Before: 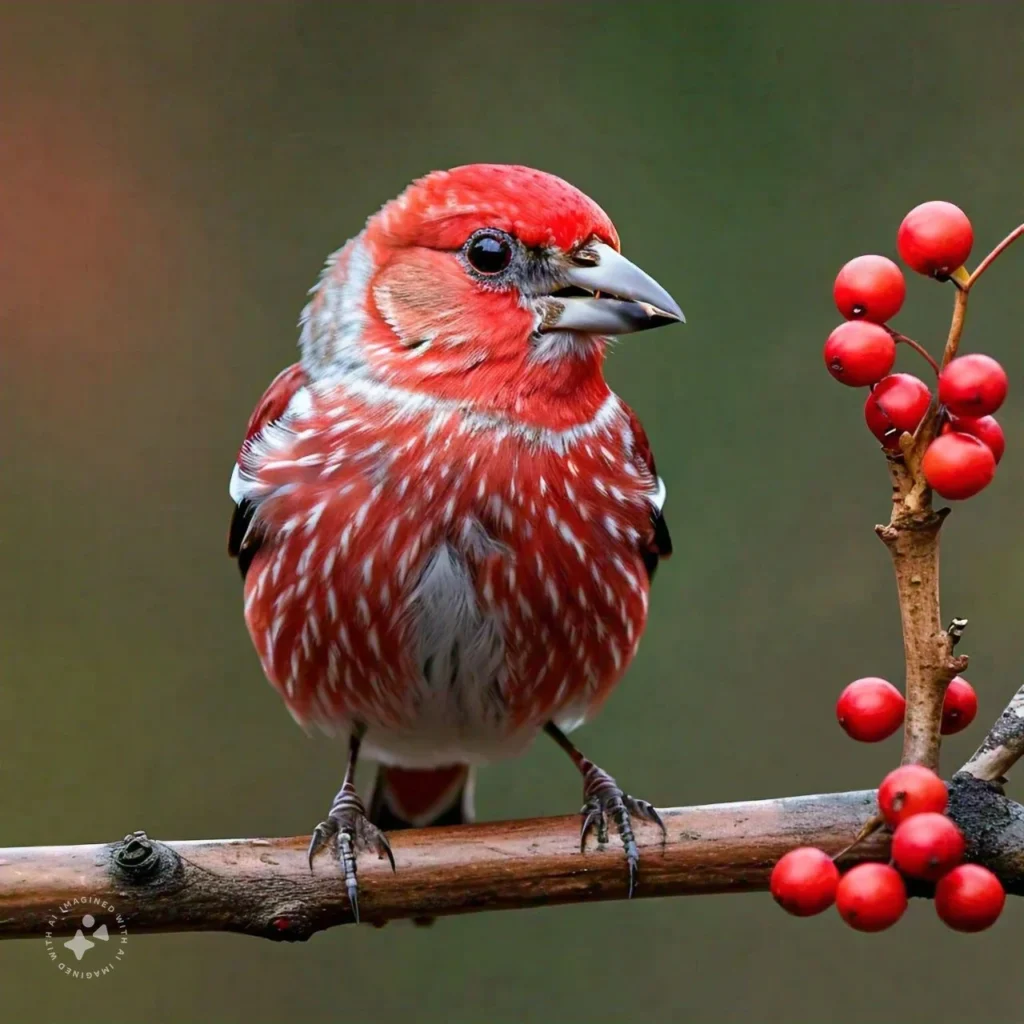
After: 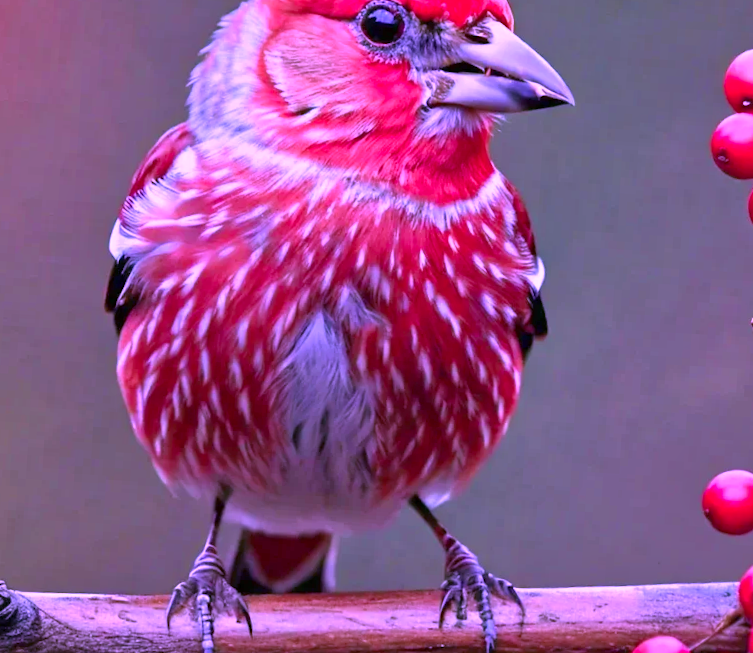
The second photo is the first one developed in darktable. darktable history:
color calibration: illuminant custom, x 0.379, y 0.481, temperature 4443.07 K
tone equalizer: -8 EV 1 EV, -7 EV 1 EV, -6 EV 1 EV, -5 EV 1 EV, -4 EV 1 EV, -3 EV 0.75 EV, -2 EV 0.5 EV, -1 EV 0.25 EV
color balance: output saturation 110%
crop and rotate: angle -3.37°, left 9.79%, top 20.73%, right 12.42%, bottom 11.82%
